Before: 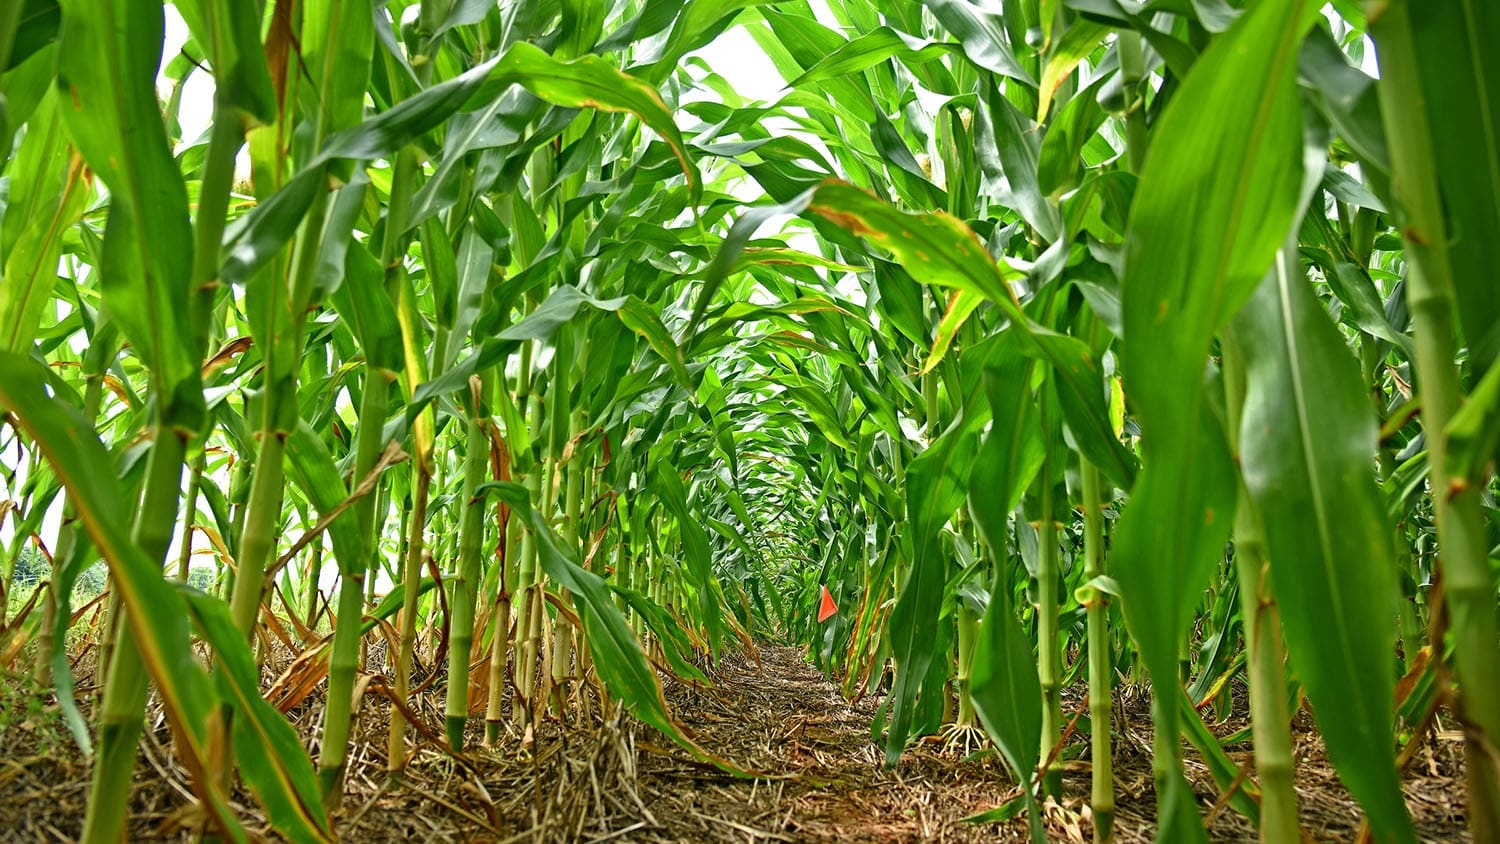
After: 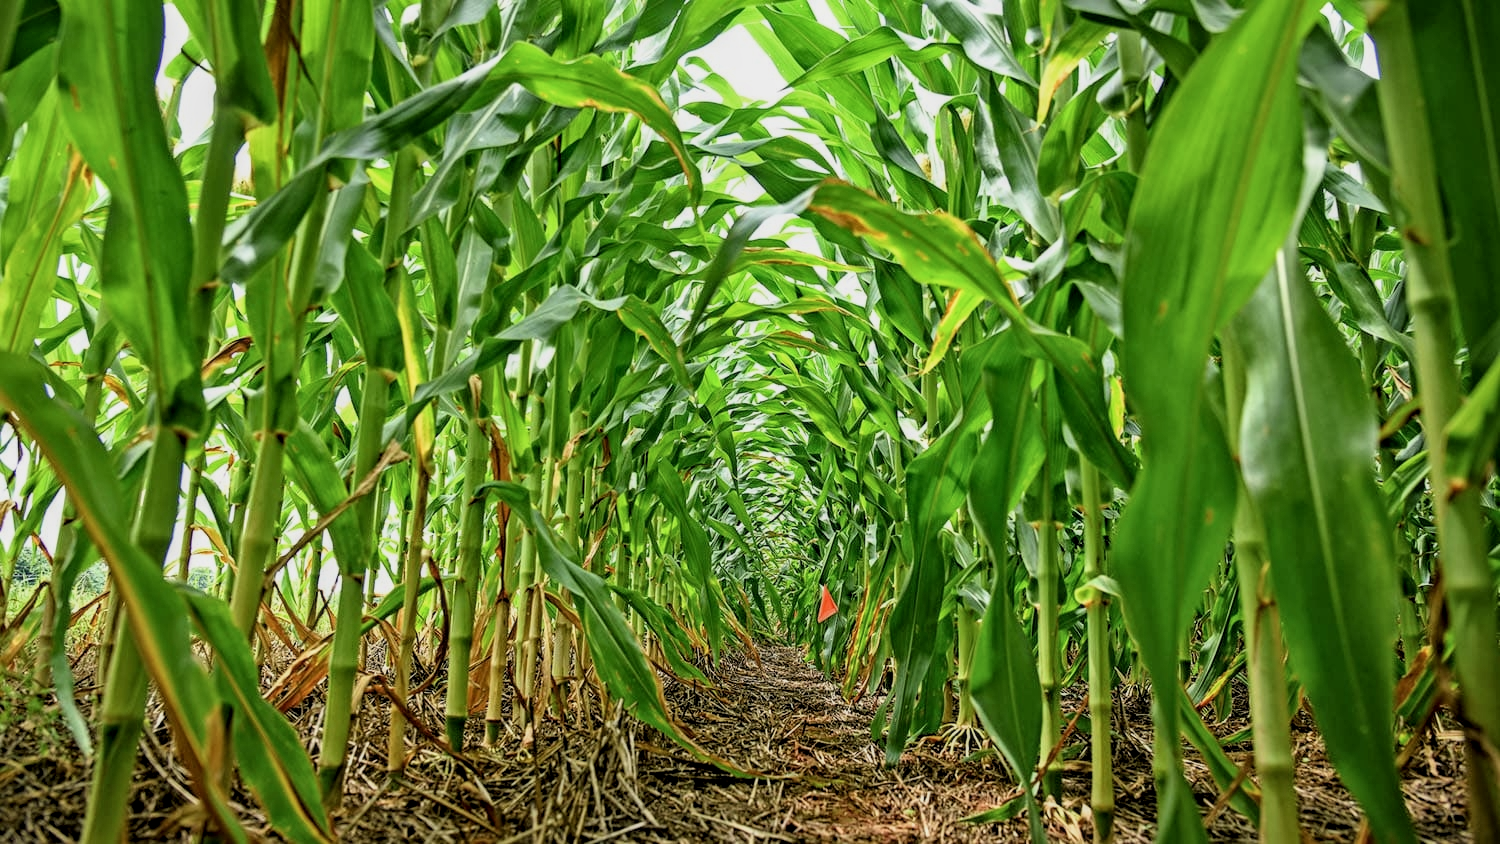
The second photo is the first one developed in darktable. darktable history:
local contrast: detail 130%
filmic rgb: threshold 3 EV, hardness 4.17, latitude 50%, contrast 1.1, preserve chrominance max RGB, color science v6 (2022), contrast in shadows safe, contrast in highlights safe, enable highlight reconstruction true
contrast brightness saturation: saturation -0.05
tone equalizer: -7 EV 0.13 EV, smoothing diameter 25%, edges refinement/feathering 10, preserve details guided filter
